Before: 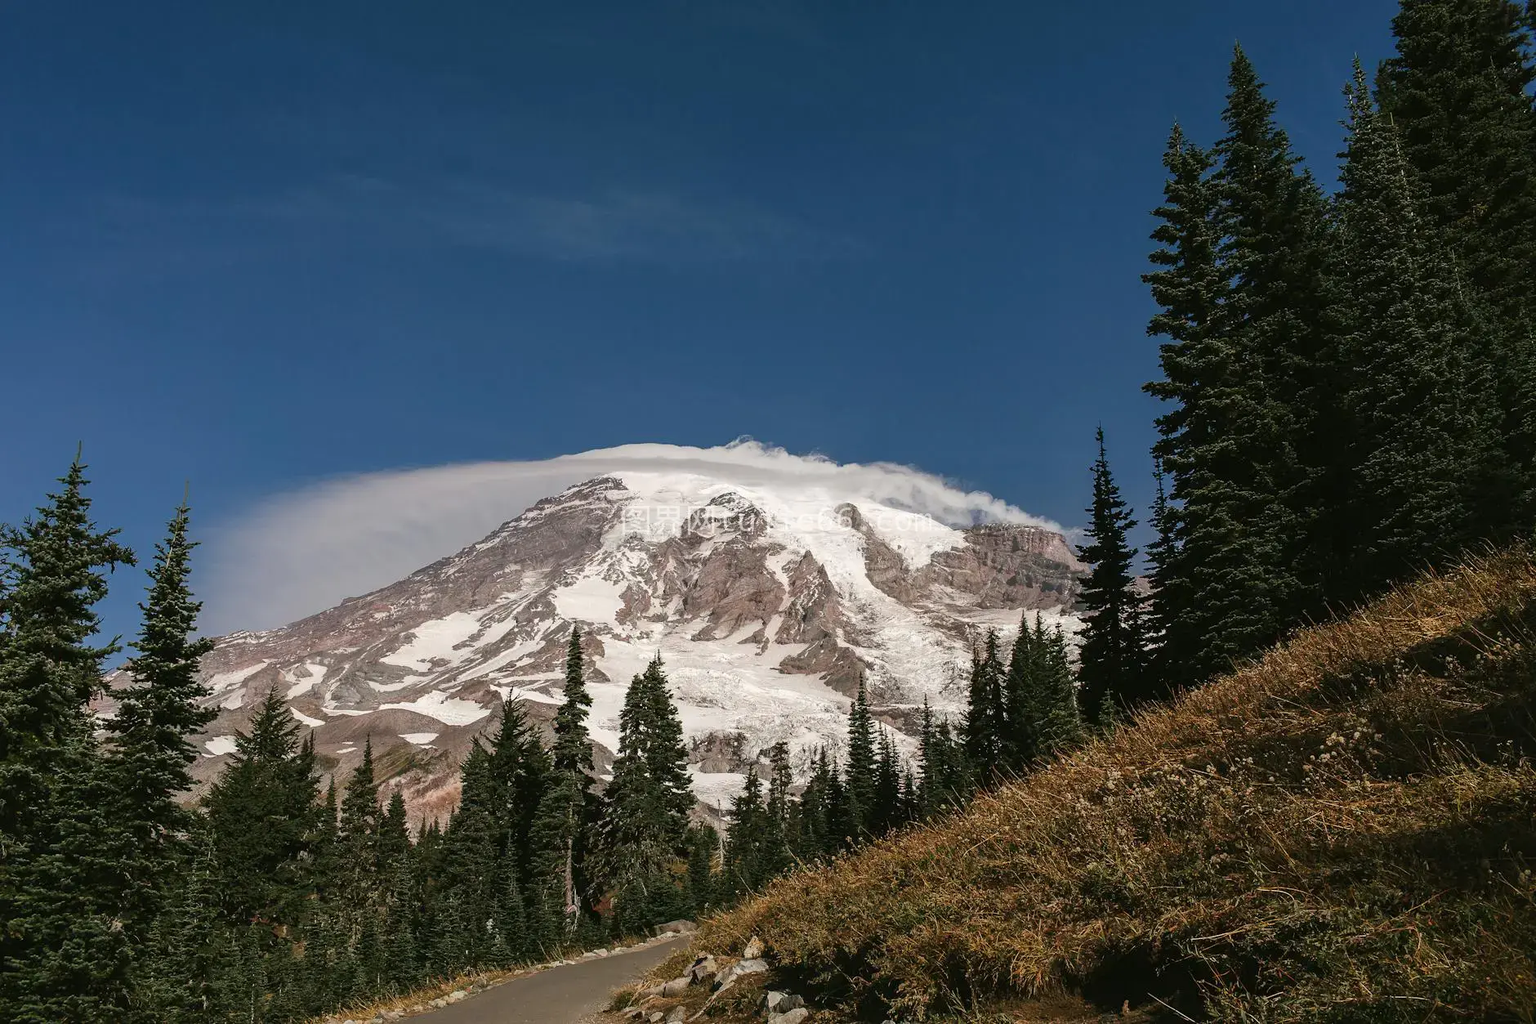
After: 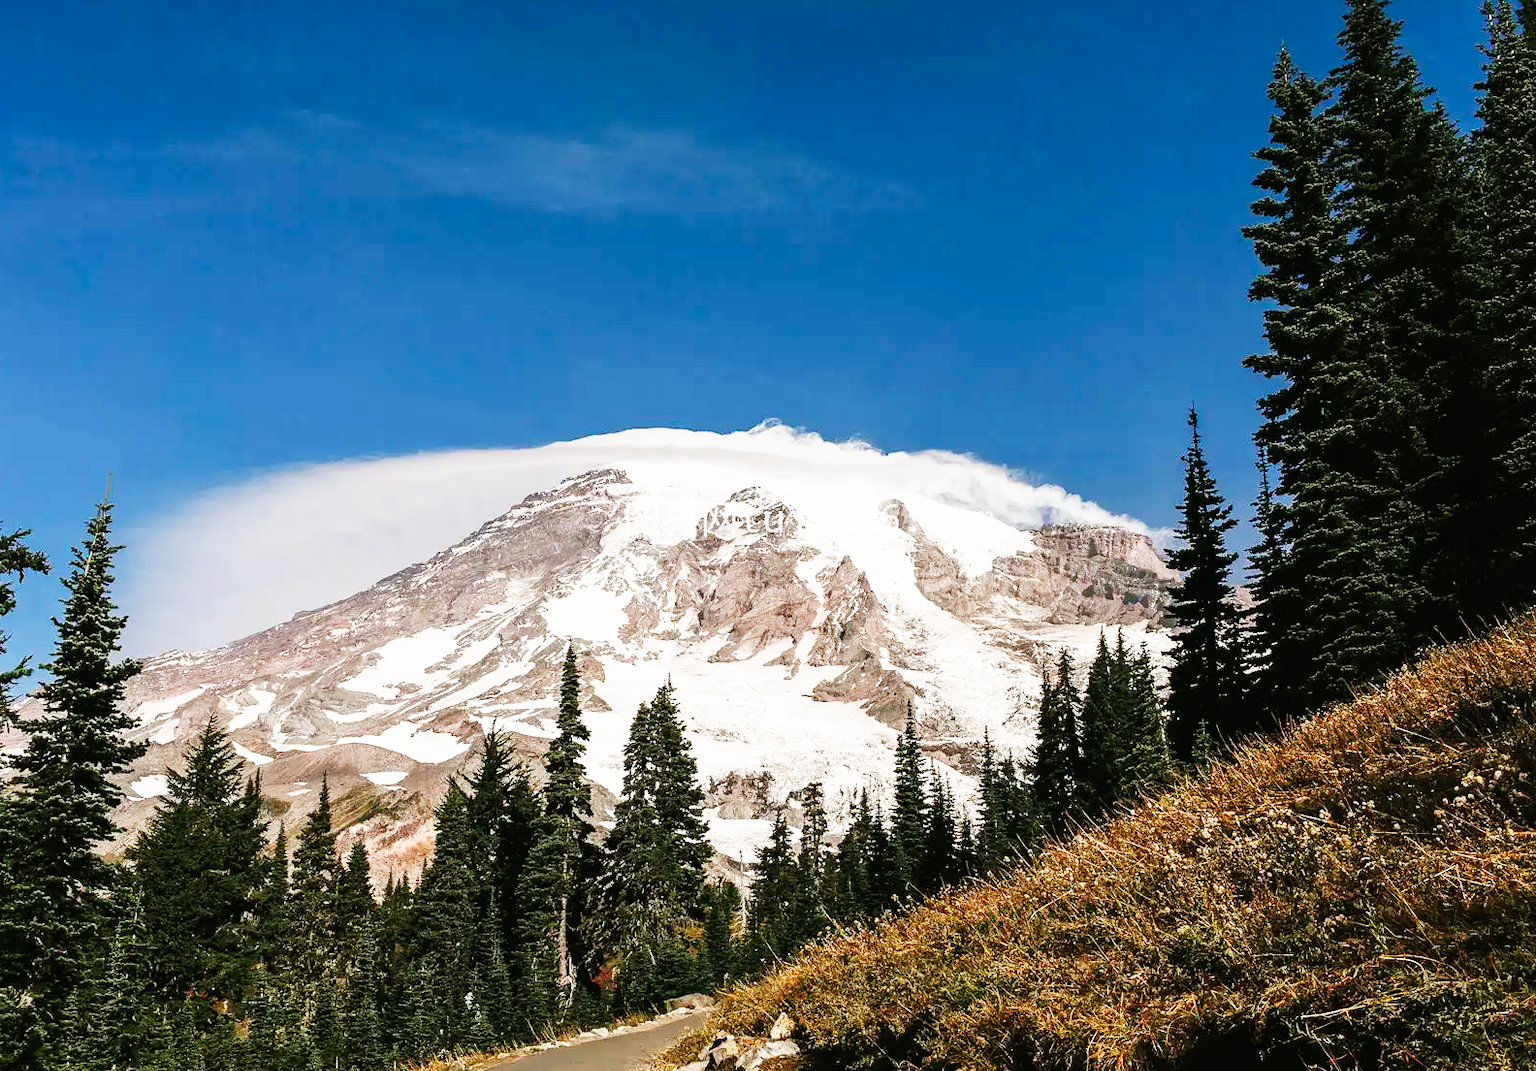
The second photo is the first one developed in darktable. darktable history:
base curve: curves: ch0 [(0, 0) (0.007, 0.004) (0.027, 0.03) (0.046, 0.07) (0.207, 0.54) (0.442, 0.872) (0.673, 0.972) (1, 1)], preserve colors none
crop: left 6.202%, top 8.114%, right 9.542%, bottom 3.647%
